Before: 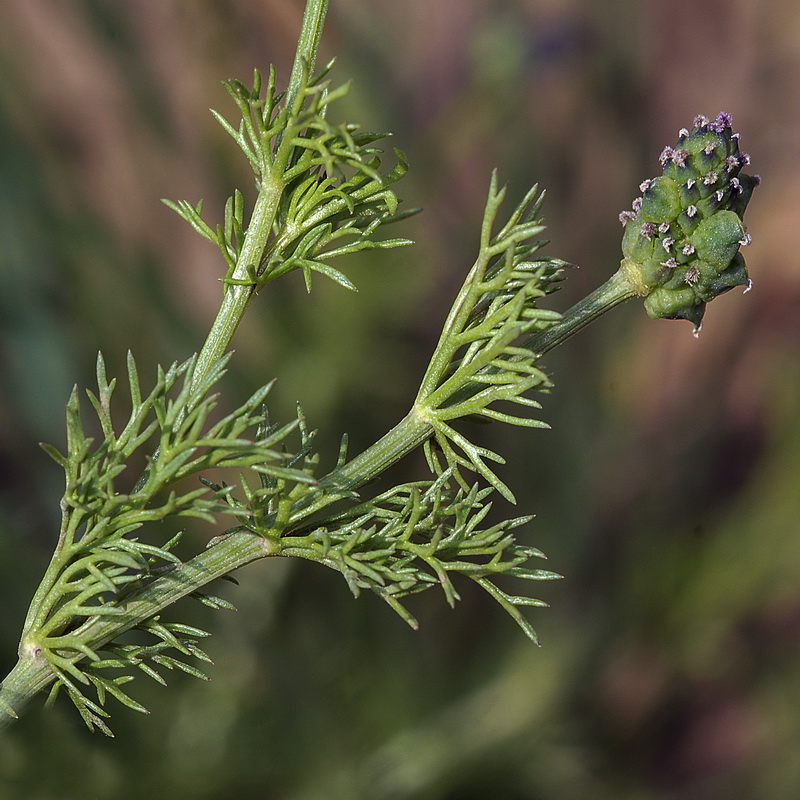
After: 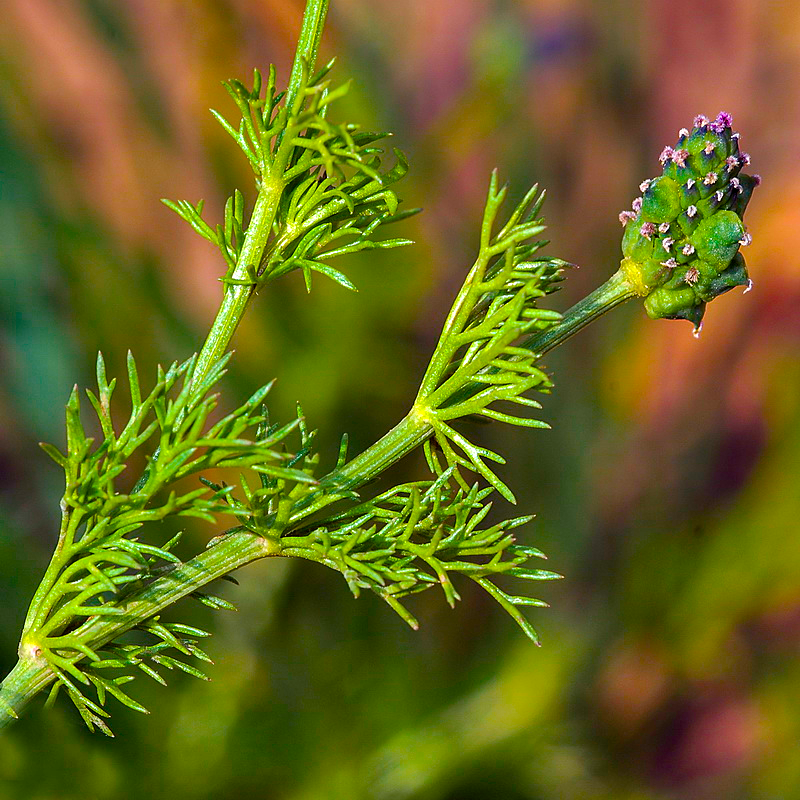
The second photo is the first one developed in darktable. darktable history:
color balance rgb: perceptual saturation grading › global saturation 100%
exposure: exposure 0.6 EV, compensate highlight preservation false
shadows and highlights: soften with gaussian
